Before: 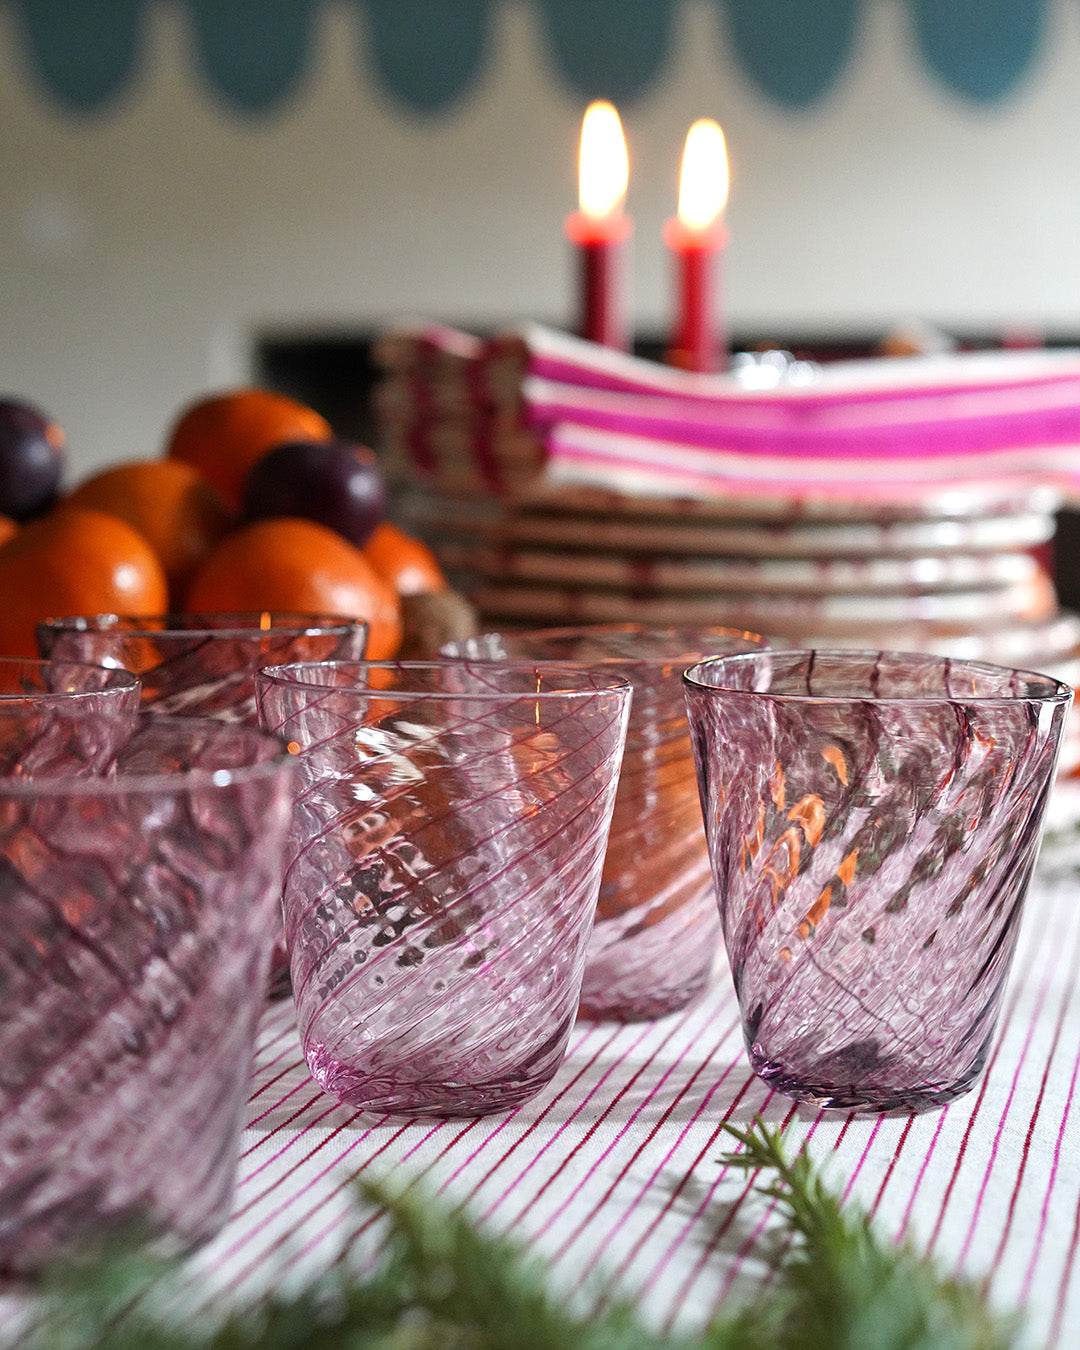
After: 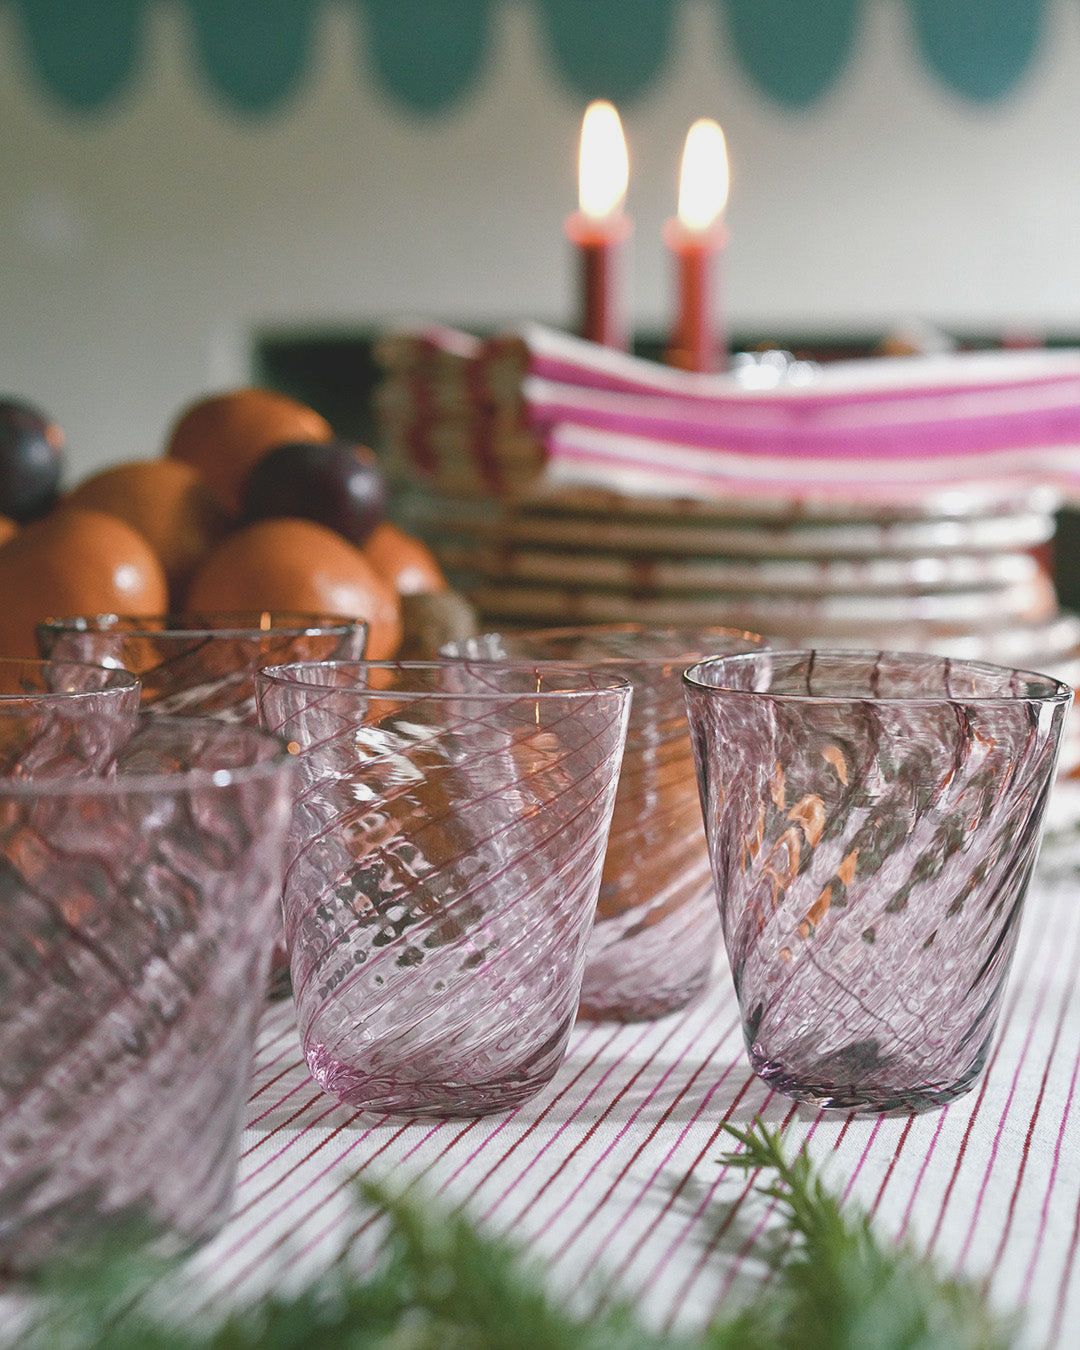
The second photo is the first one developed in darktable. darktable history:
color balance rgb: shadows lift › chroma 11.822%, shadows lift › hue 134.41°, linear chroma grading › global chroma 15.545%, perceptual saturation grading › global saturation 20%, perceptual saturation grading › highlights -49.695%, perceptual saturation grading › shadows 25.346%, perceptual brilliance grading › highlights 8.757%, perceptual brilliance grading › mid-tones 3.06%, perceptual brilliance grading › shadows 1.927%
contrast brightness saturation: contrast -0.262, saturation -0.437
